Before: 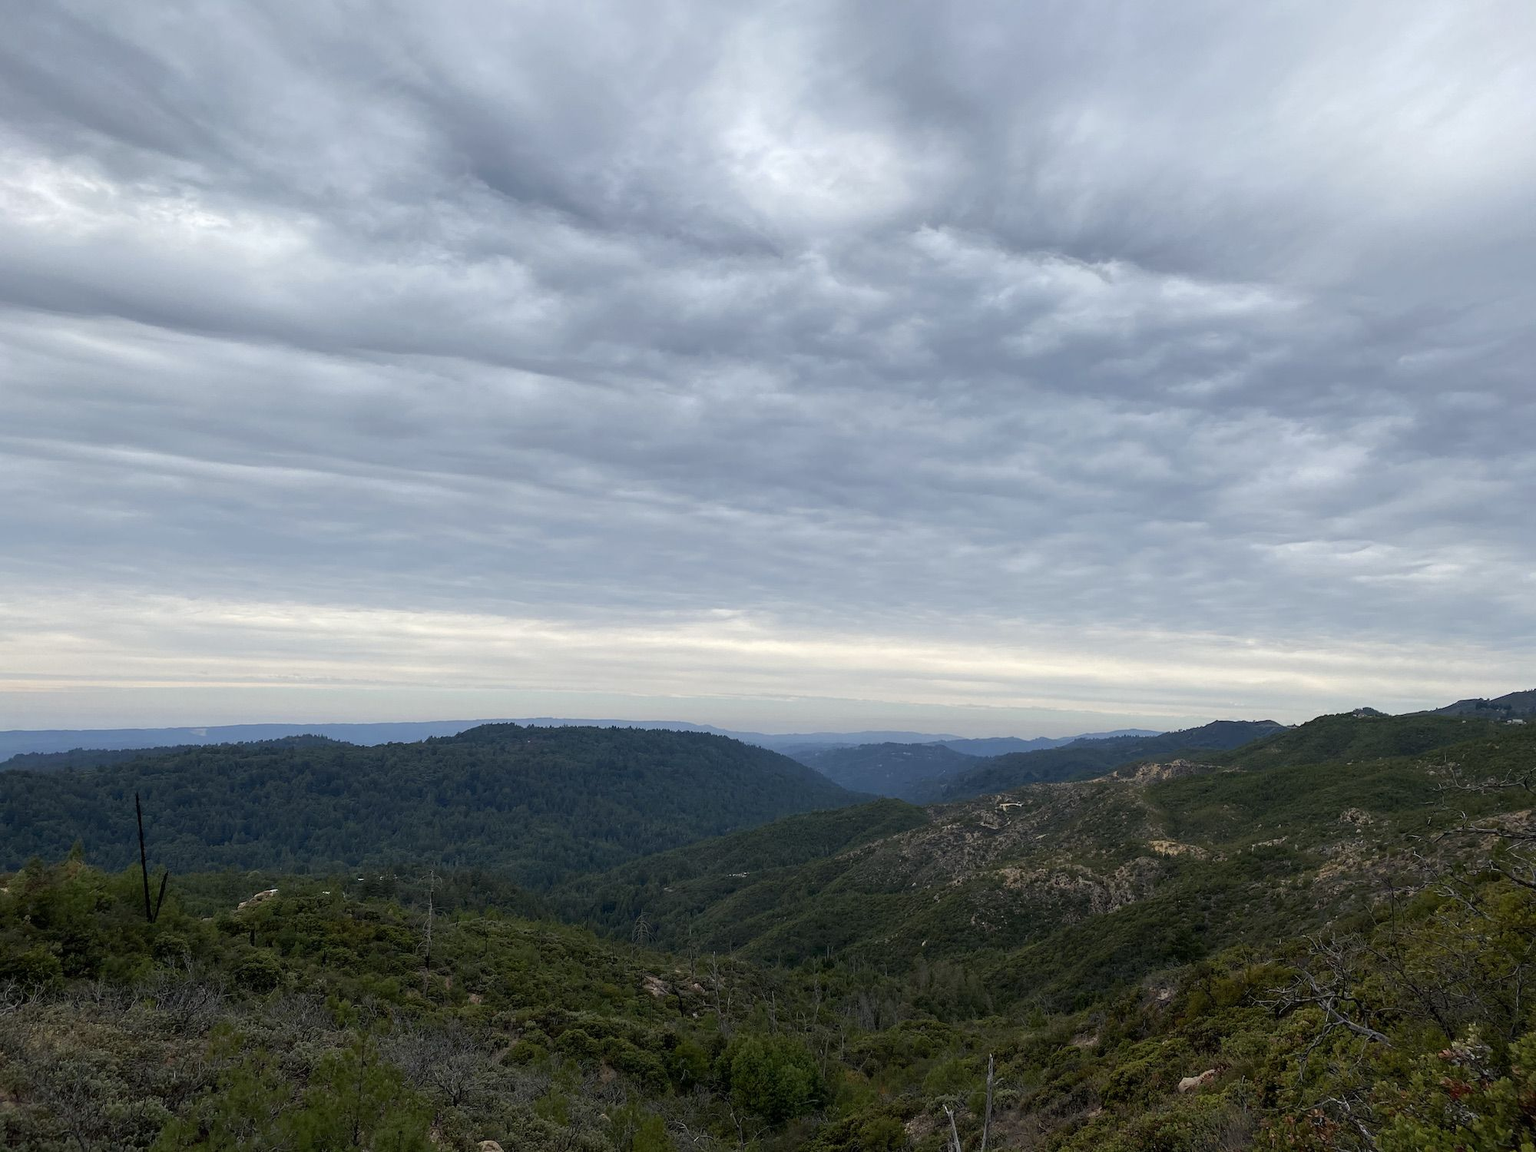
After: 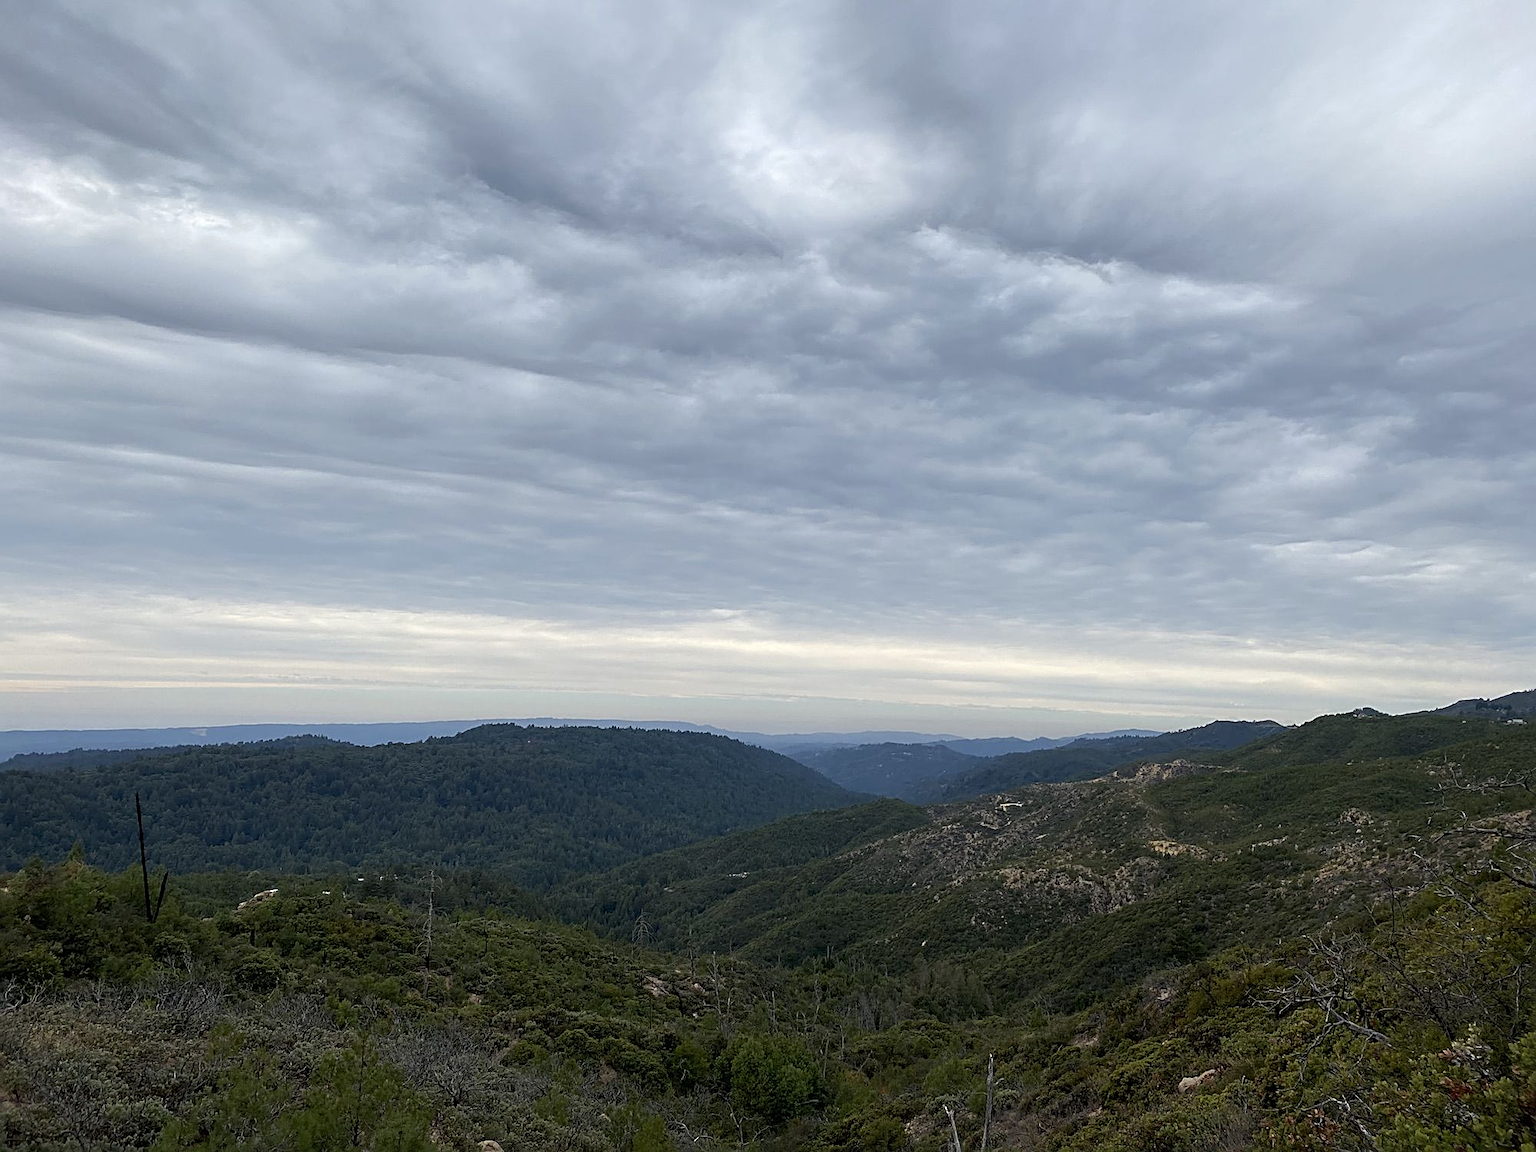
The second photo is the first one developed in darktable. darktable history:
sharpen: radius 2.535, amount 0.629
